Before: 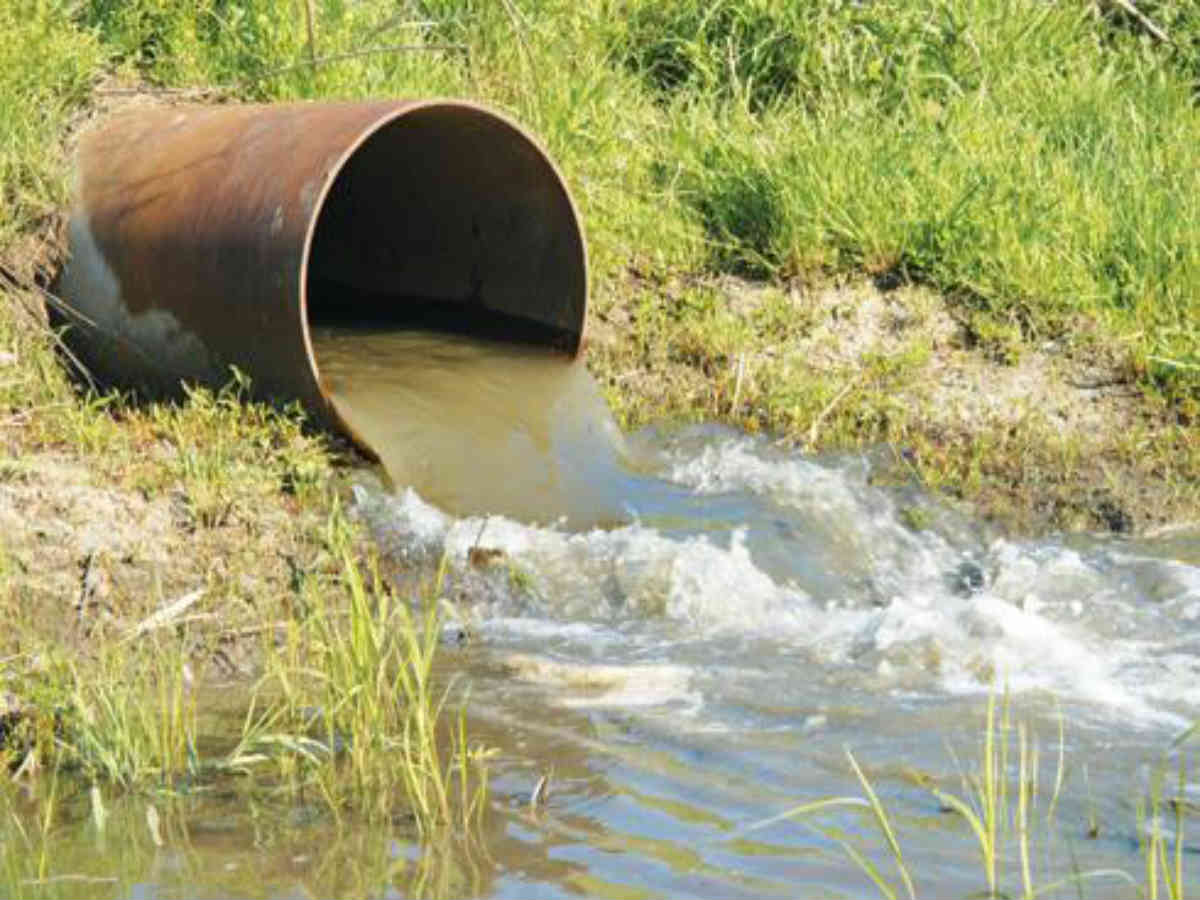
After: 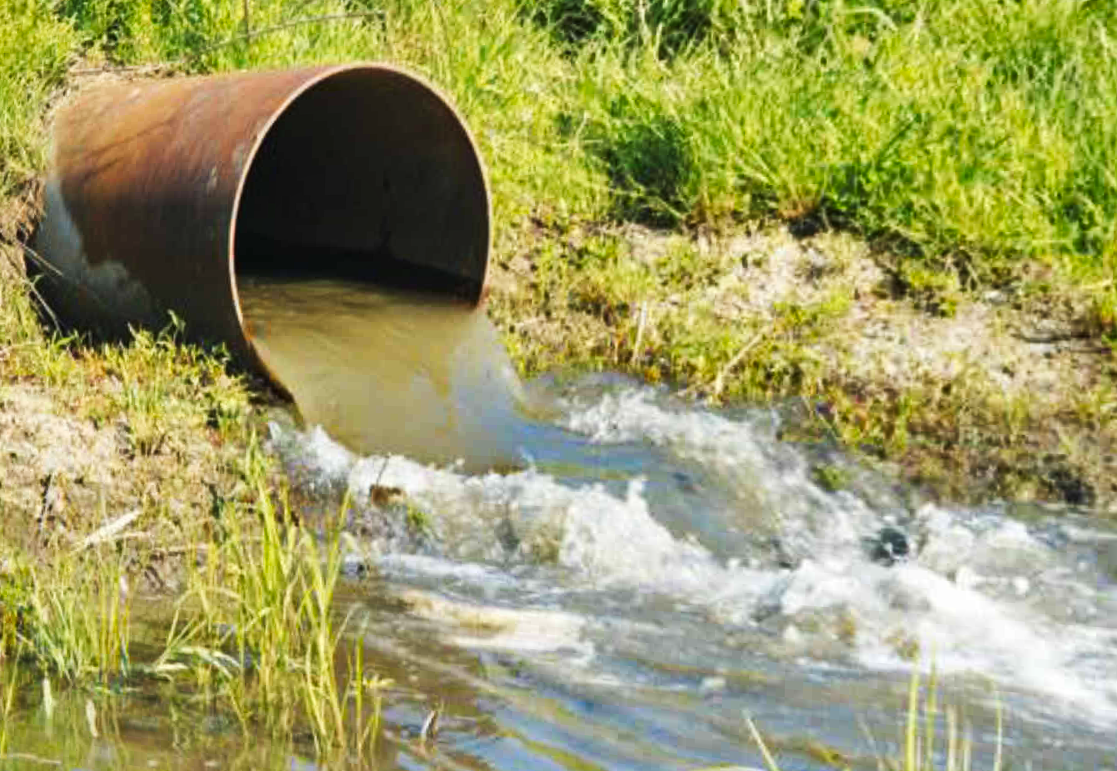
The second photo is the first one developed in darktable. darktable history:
crop and rotate: right 5.167%
tone curve: curves: ch0 [(0, 0) (0.003, 0.003) (0.011, 0.012) (0.025, 0.024) (0.044, 0.039) (0.069, 0.052) (0.1, 0.072) (0.136, 0.097) (0.177, 0.128) (0.224, 0.168) (0.277, 0.217) (0.335, 0.276) (0.399, 0.345) (0.468, 0.429) (0.543, 0.524) (0.623, 0.628) (0.709, 0.732) (0.801, 0.829) (0.898, 0.919) (1, 1)], preserve colors none
rotate and perspective: rotation 1.69°, lens shift (vertical) -0.023, lens shift (horizontal) -0.291, crop left 0.025, crop right 0.988, crop top 0.092, crop bottom 0.842
shadows and highlights: soften with gaussian
